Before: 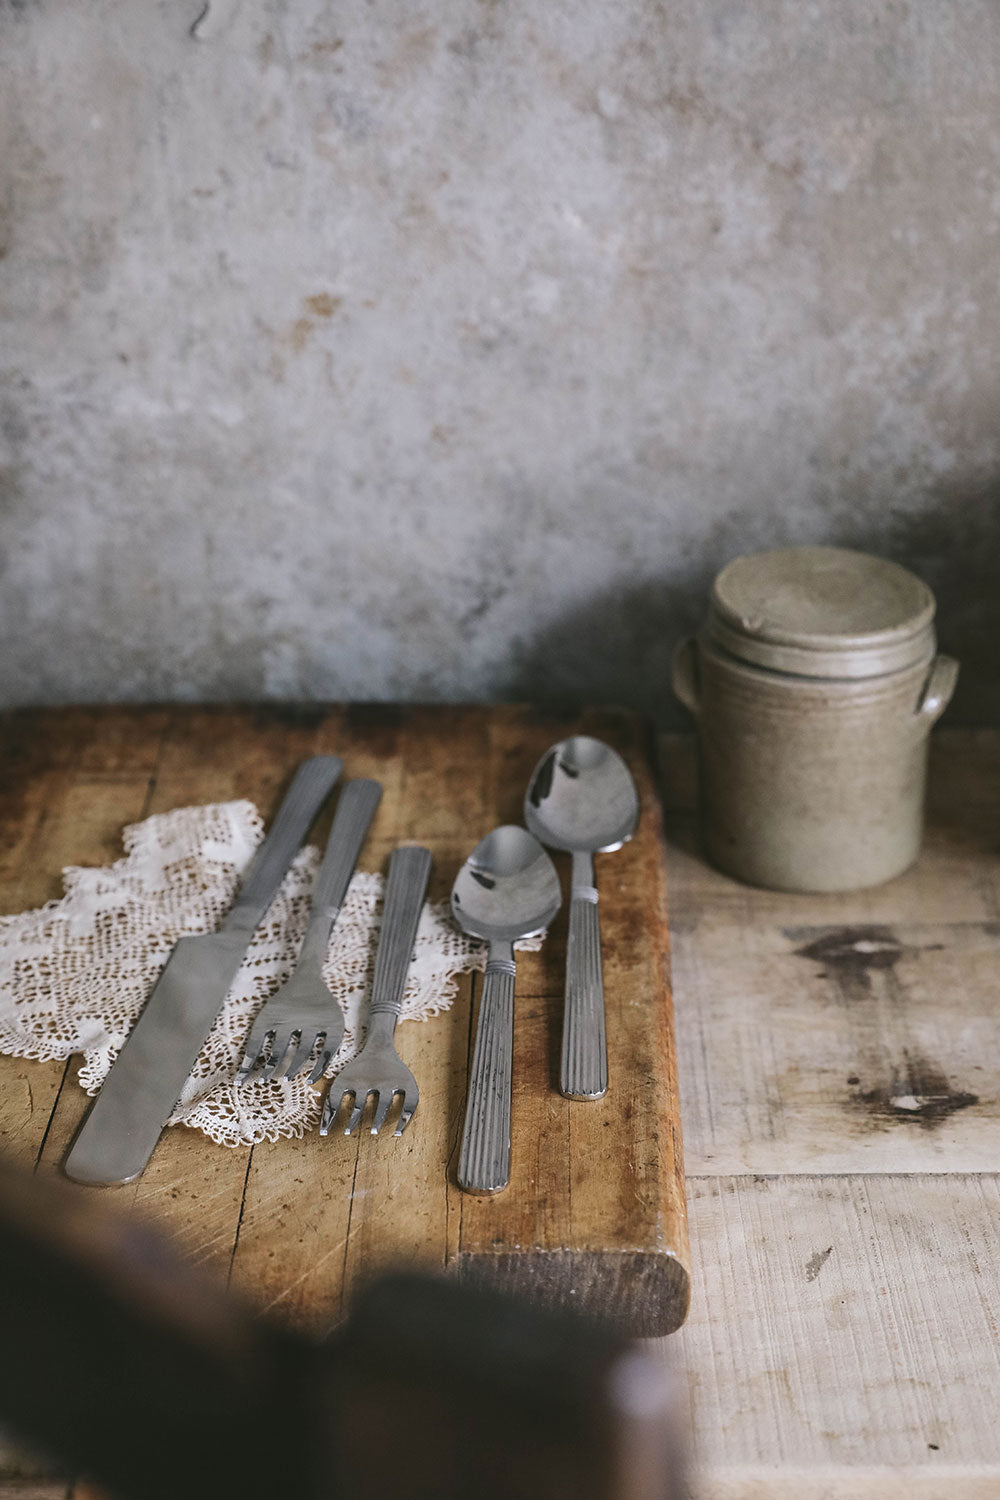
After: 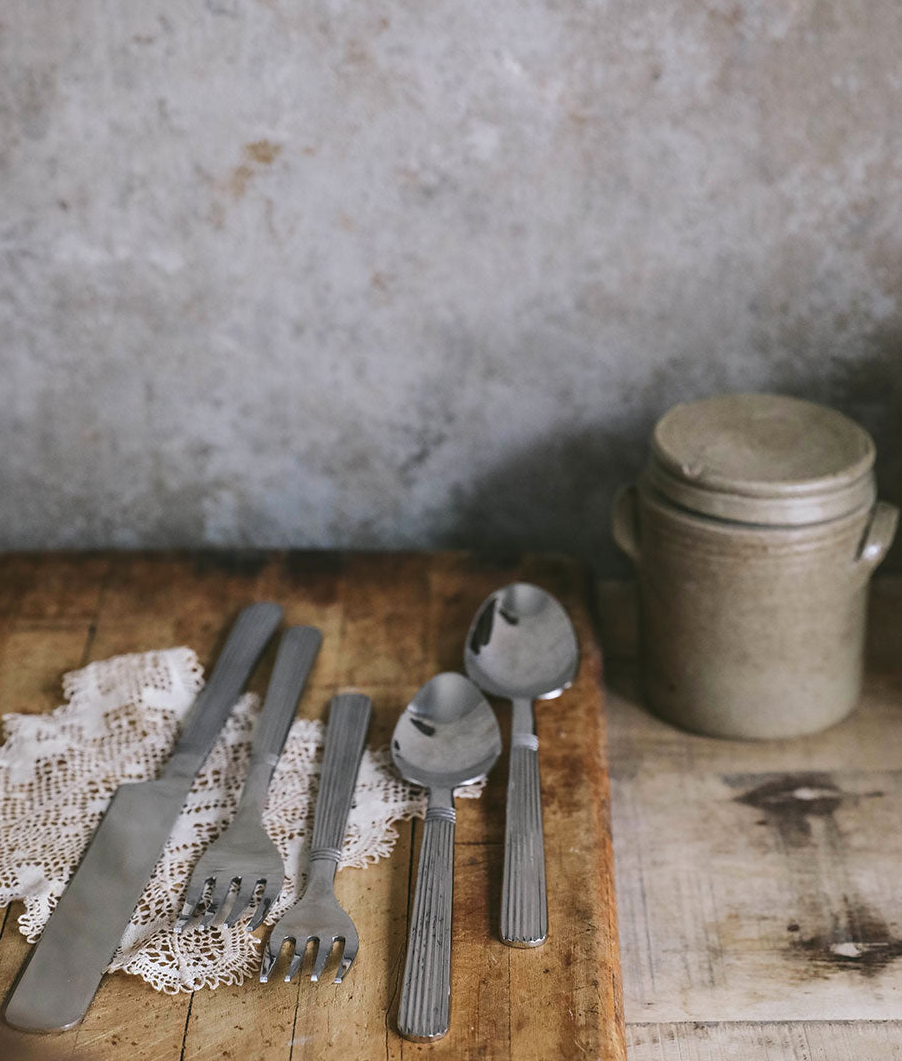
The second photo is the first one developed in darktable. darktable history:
crop: left 6.013%, top 10.219%, right 3.734%, bottom 18.985%
contrast brightness saturation: saturation 0.101
